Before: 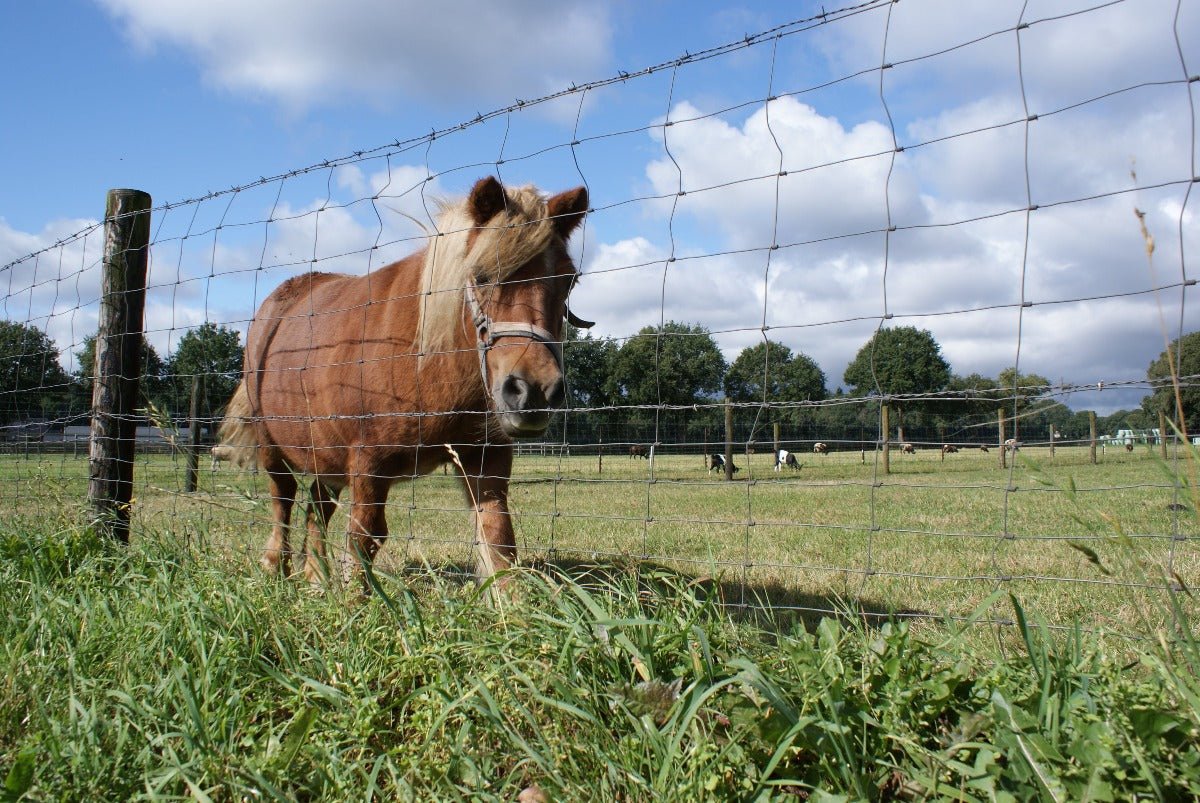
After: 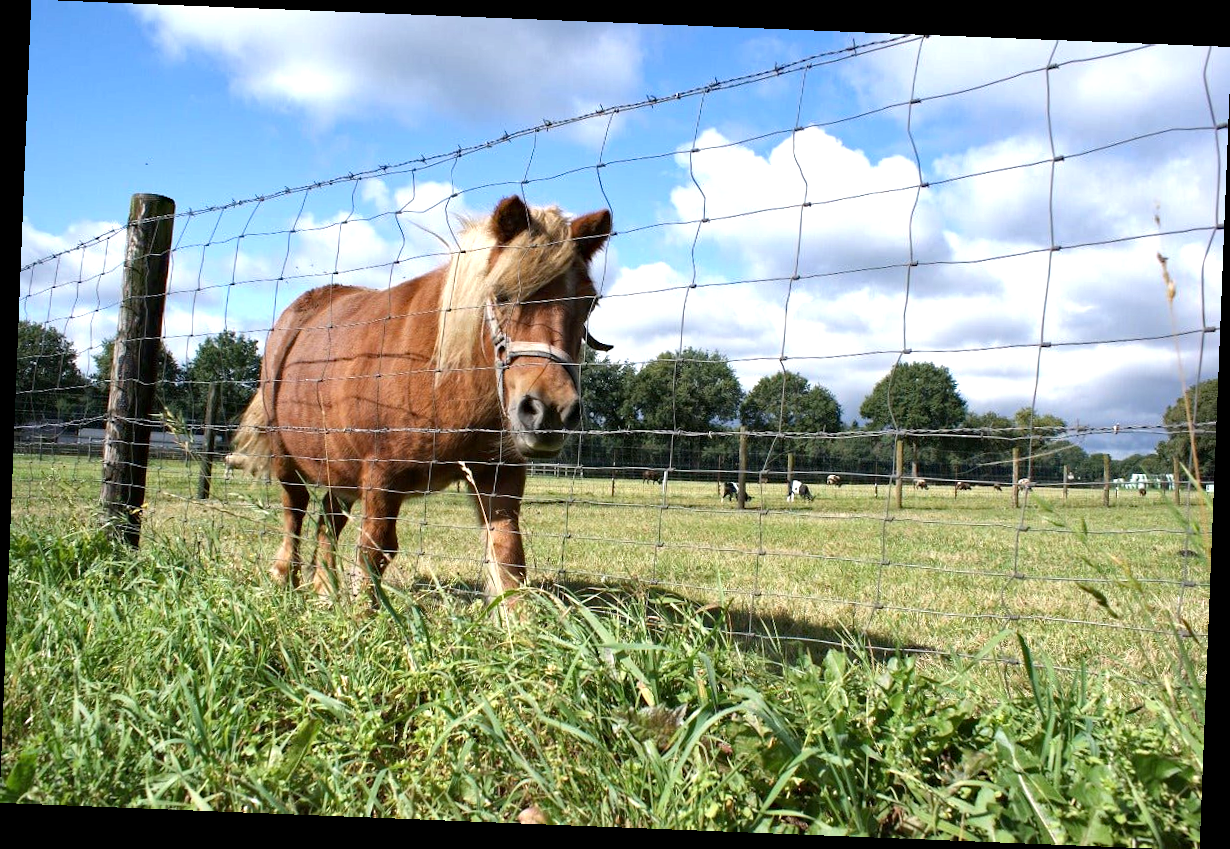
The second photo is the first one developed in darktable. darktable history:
haze removal: compatibility mode true, adaptive false
local contrast: mode bilateral grid, contrast 20, coarseness 50, detail 130%, midtone range 0.2
exposure: exposure 0.64 EV, compensate highlight preservation false
rotate and perspective: rotation 2.27°, automatic cropping off
